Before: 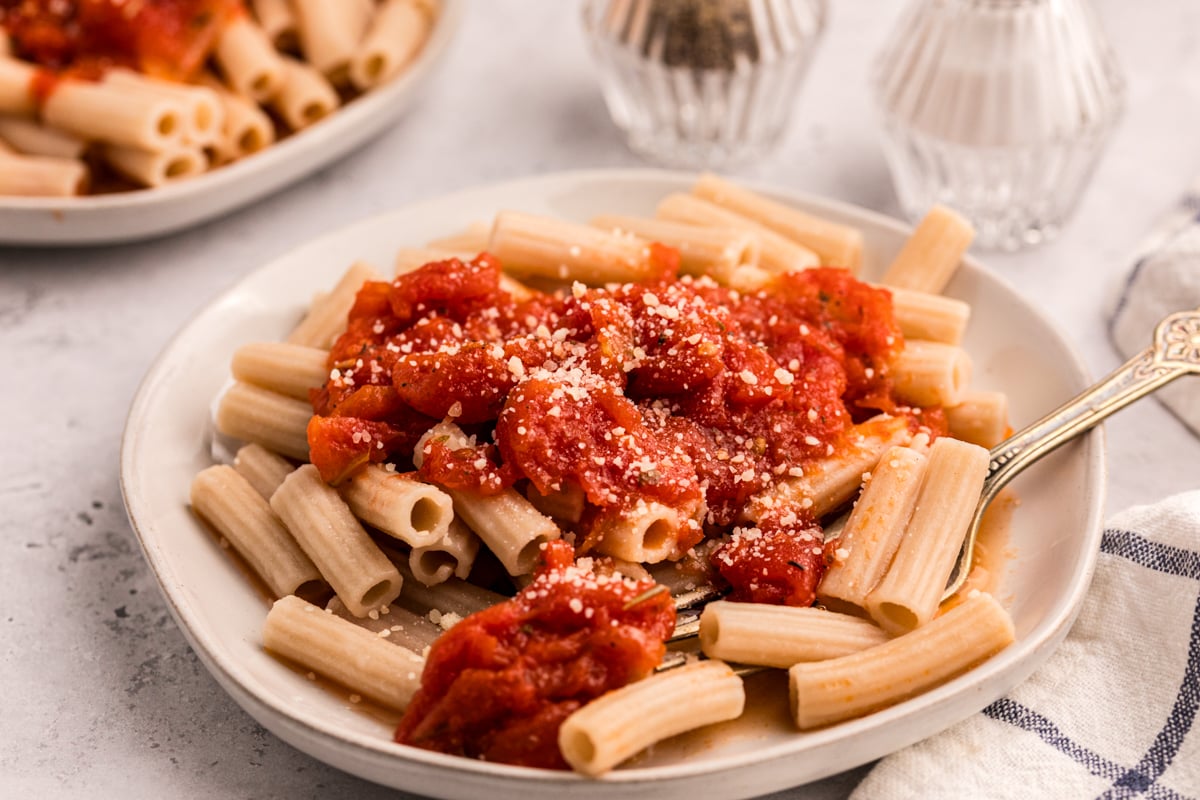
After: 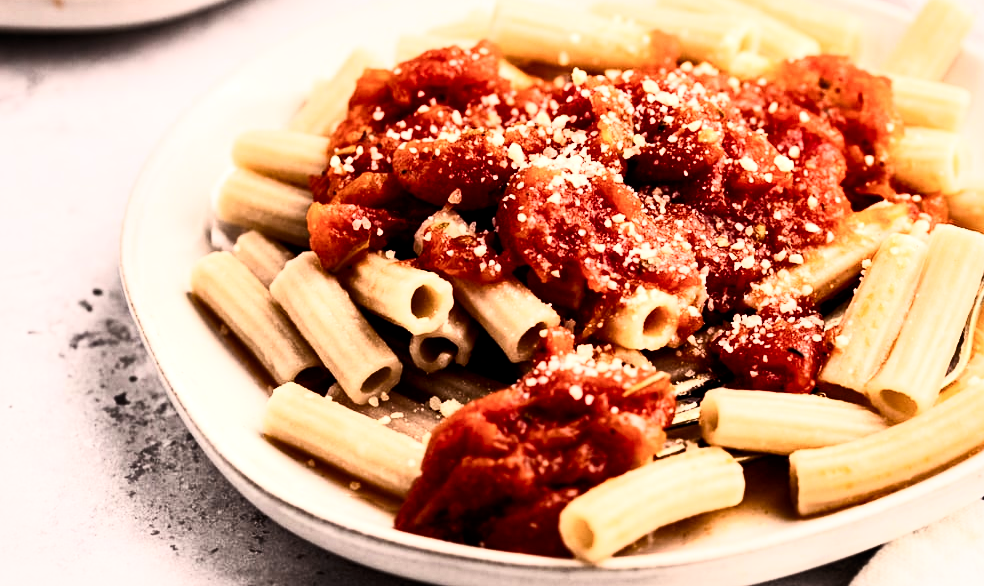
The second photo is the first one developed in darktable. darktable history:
crop: top 26.625%, right 17.97%
local contrast: mode bilateral grid, contrast 25, coarseness 59, detail 152%, midtone range 0.2
color balance rgb: shadows lift › chroma 2.989%, shadows lift › hue 278.08°, perceptual saturation grading › global saturation 0%, global vibrance 20%
contrast brightness saturation: contrast 0.628, brightness 0.322, saturation 0.138
filmic rgb: black relative exposure -5.04 EV, white relative exposure 3.96 EV, hardness 2.9, contrast 1.301
